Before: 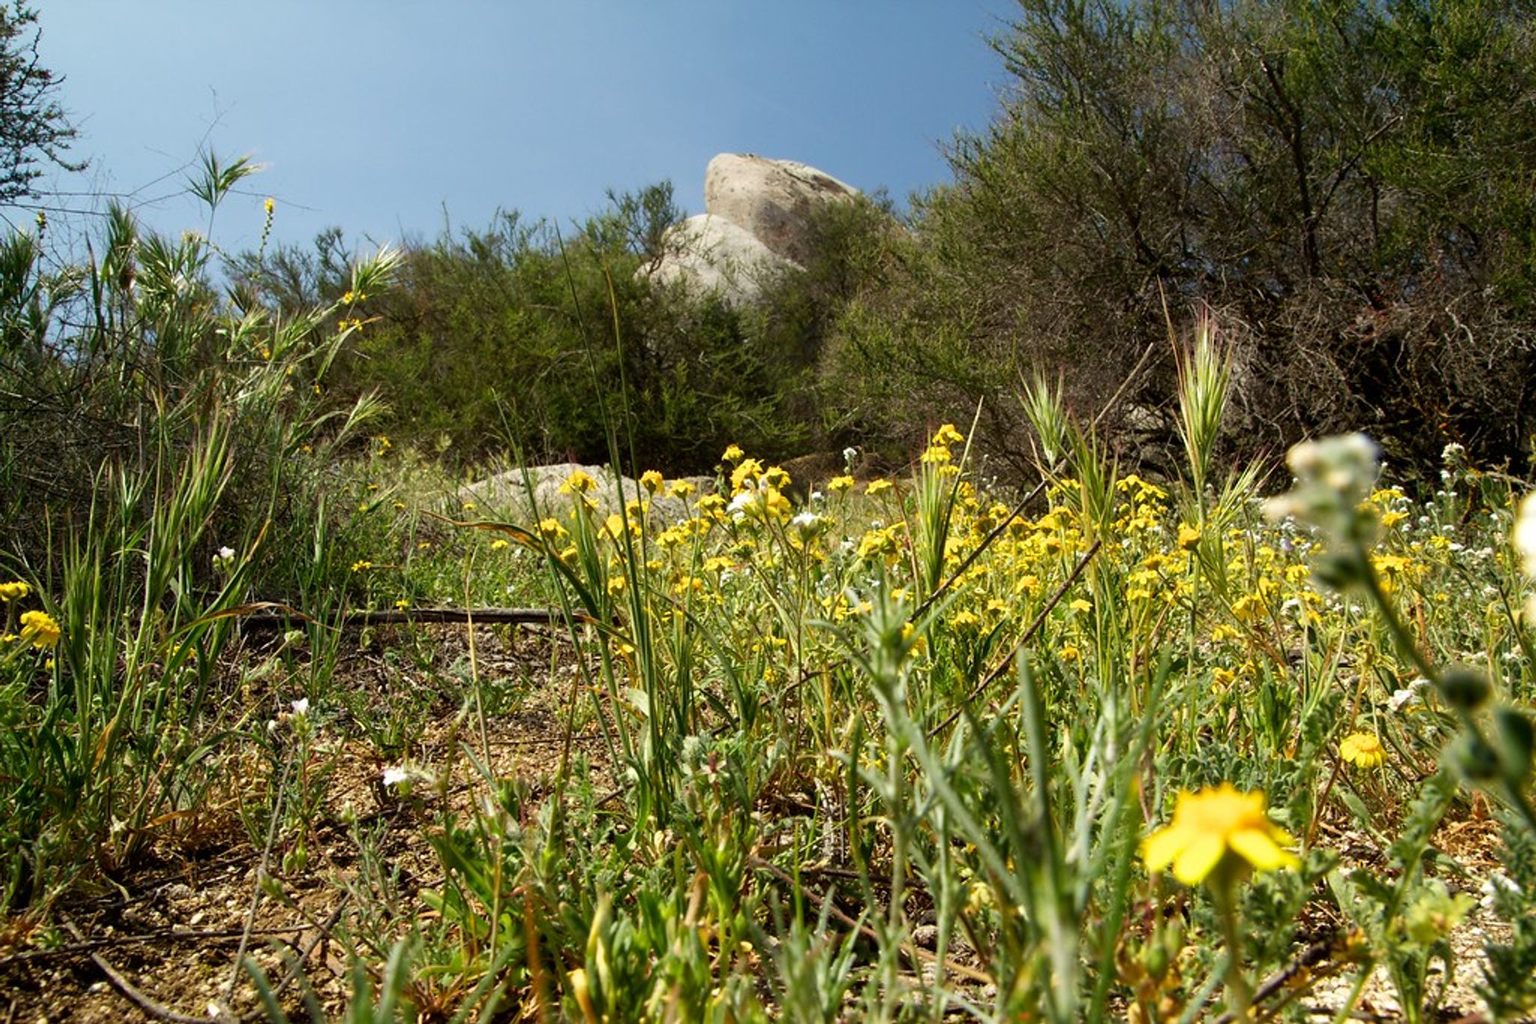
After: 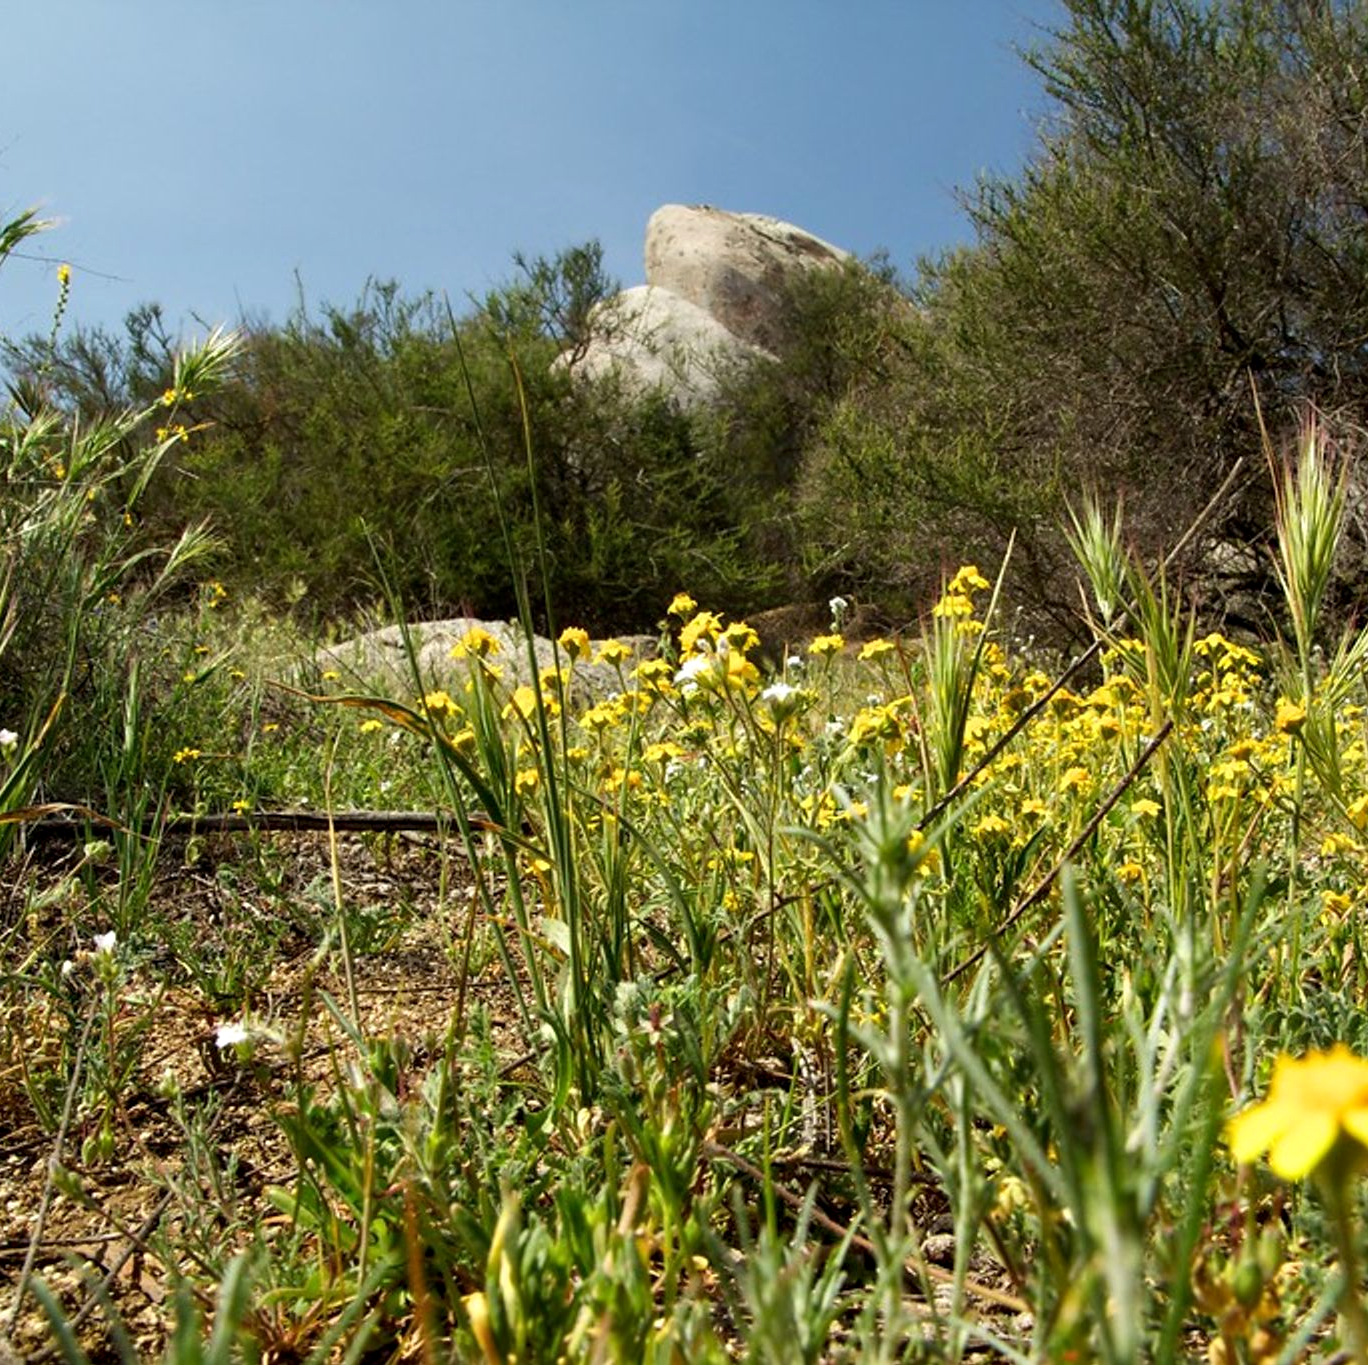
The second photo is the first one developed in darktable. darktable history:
crop and rotate: left 14.427%, right 18.747%
contrast equalizer: y [[0.515 ×6], [0.507 ×6], [0.425 ×6], [0 ×6], [0 ×6]]
